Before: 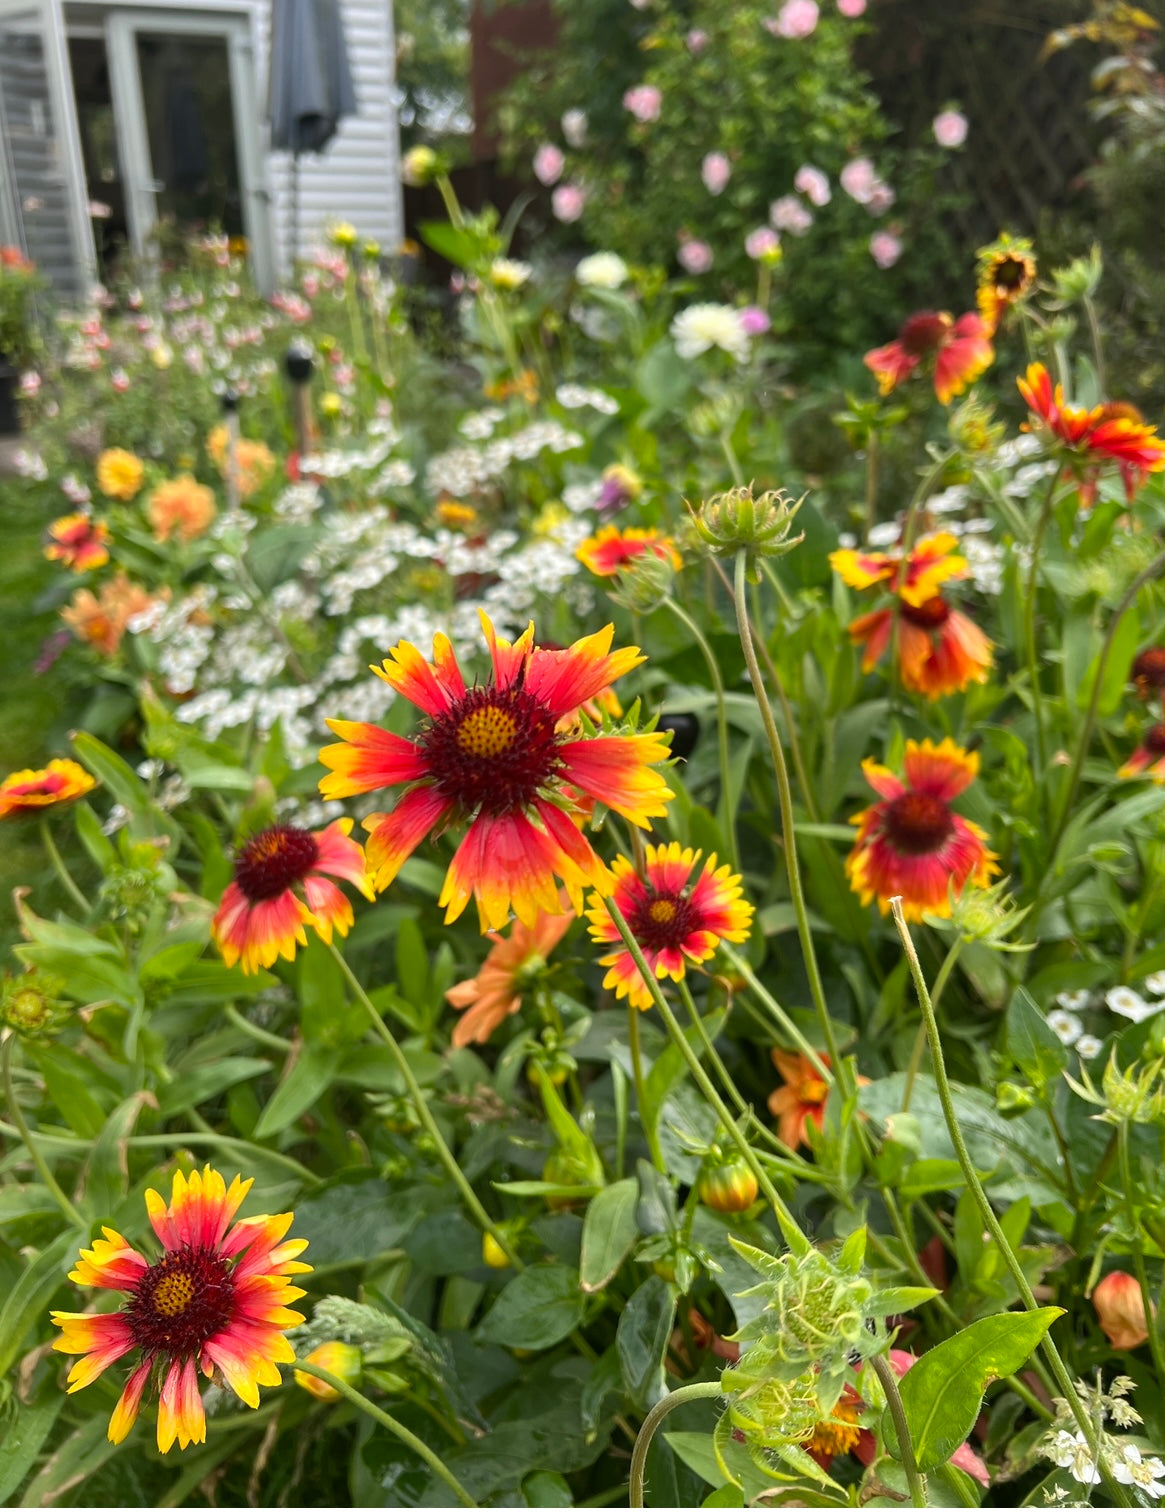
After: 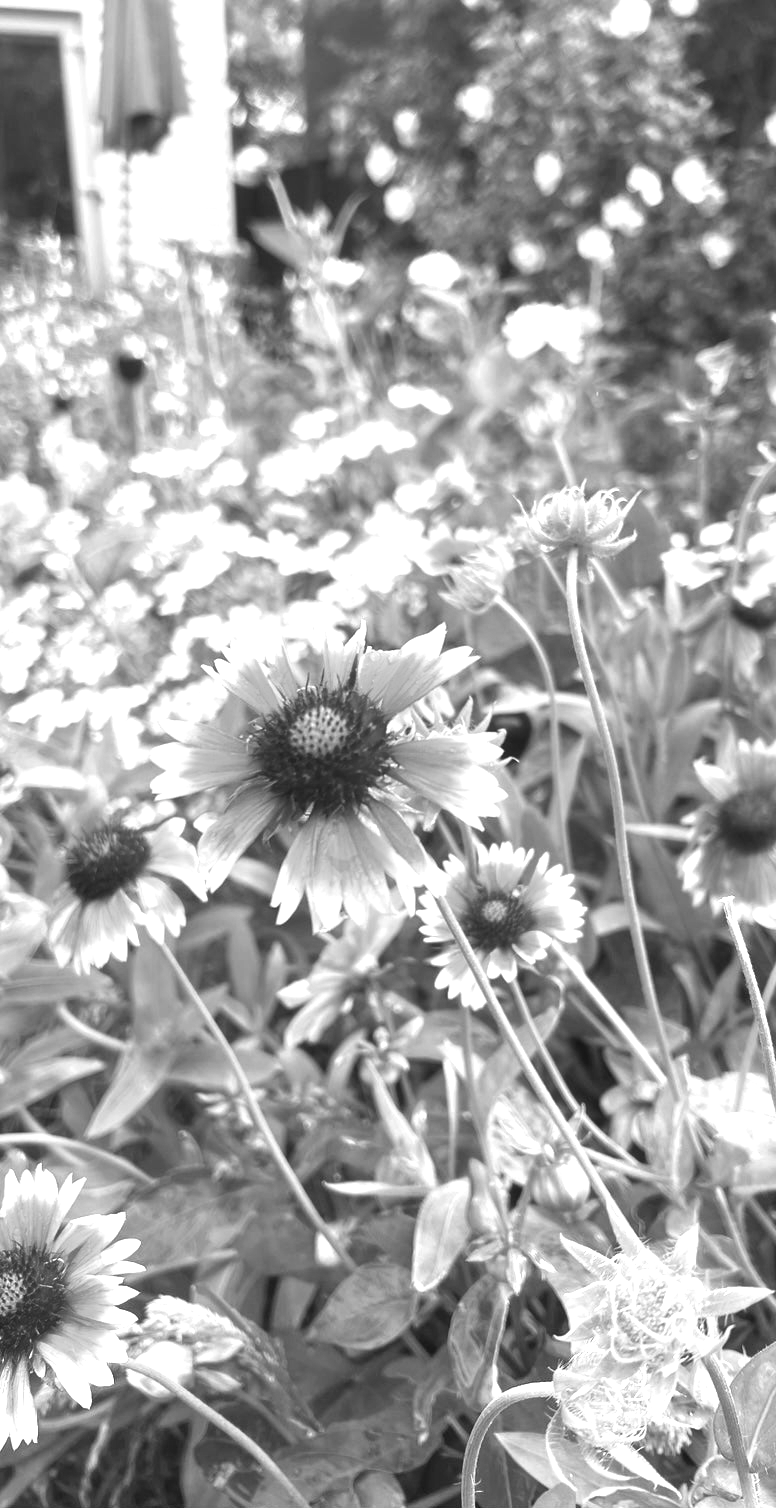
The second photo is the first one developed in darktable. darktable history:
exposure: black level correction 0, exposure 1.2 EV, compensate highlight preservation false
color correction: highlights a* -2.68, highlights b* 2.57
monochrome: on, module defaults
crop and rotate: left 14.436%, right 18.898%
haze removal: strength -0.1, adaptive false
